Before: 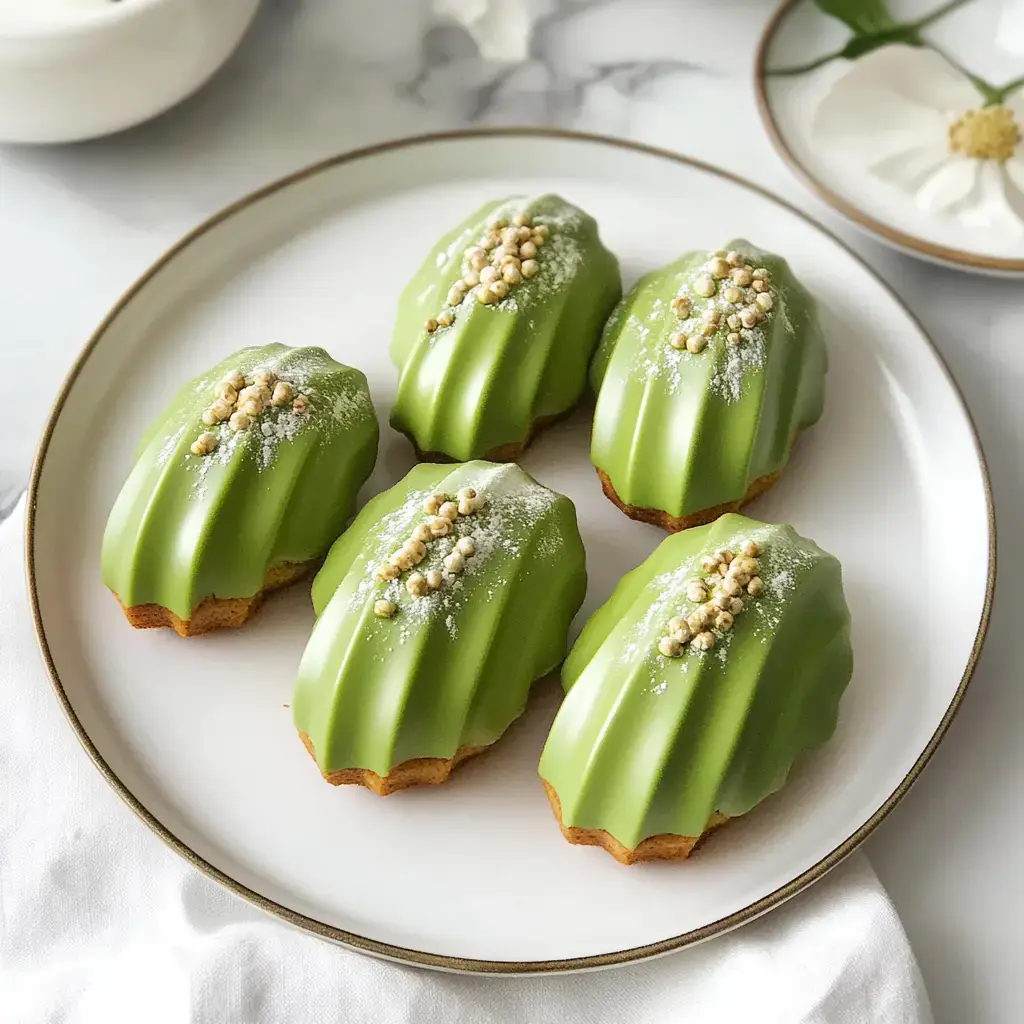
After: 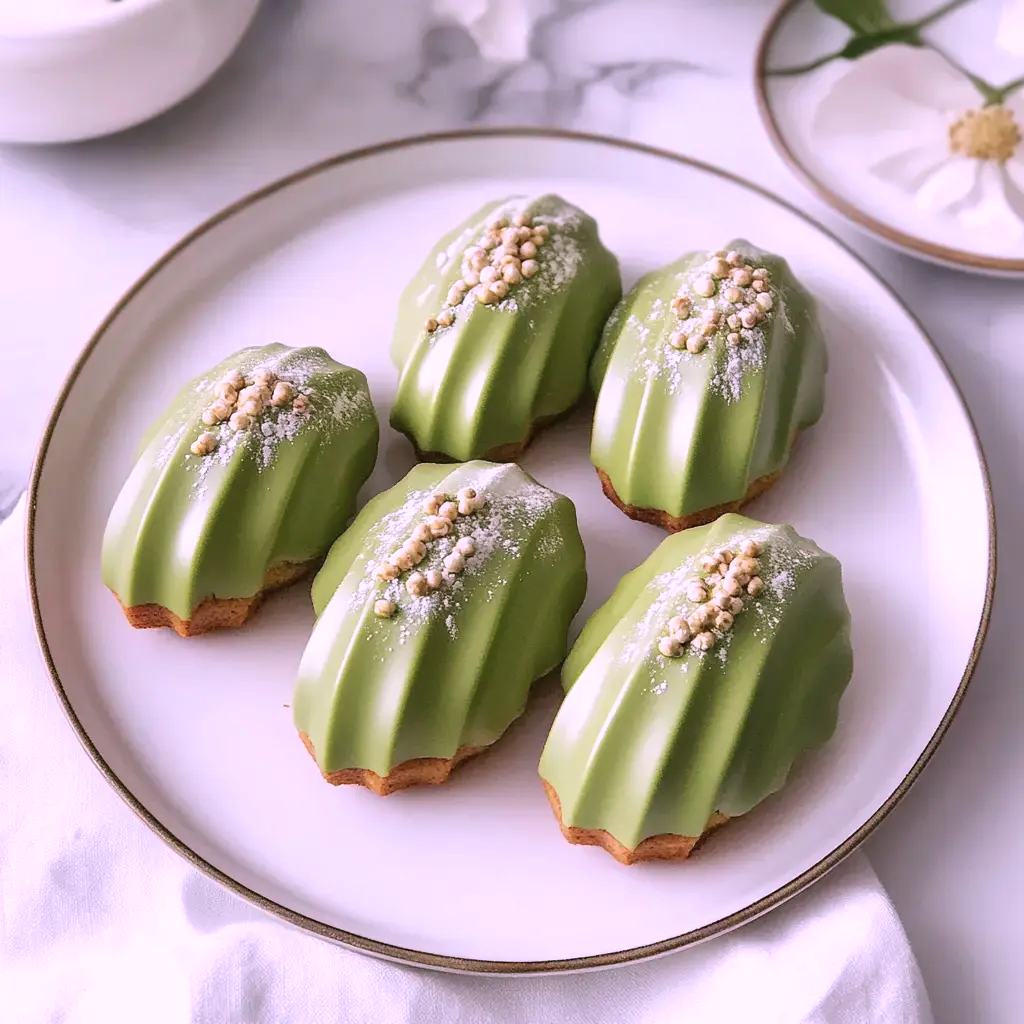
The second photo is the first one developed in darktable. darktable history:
color correction: highlights a* 15.6, highlights b* -20.48
